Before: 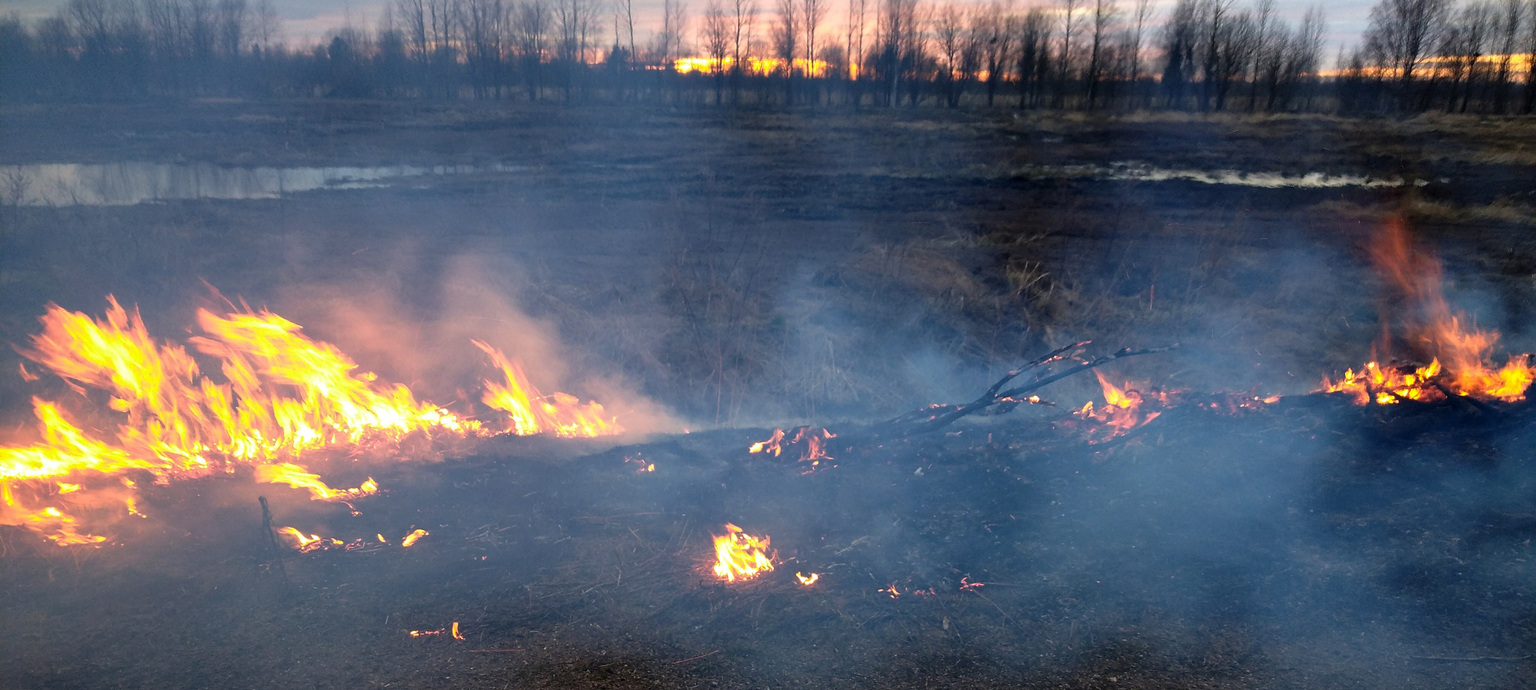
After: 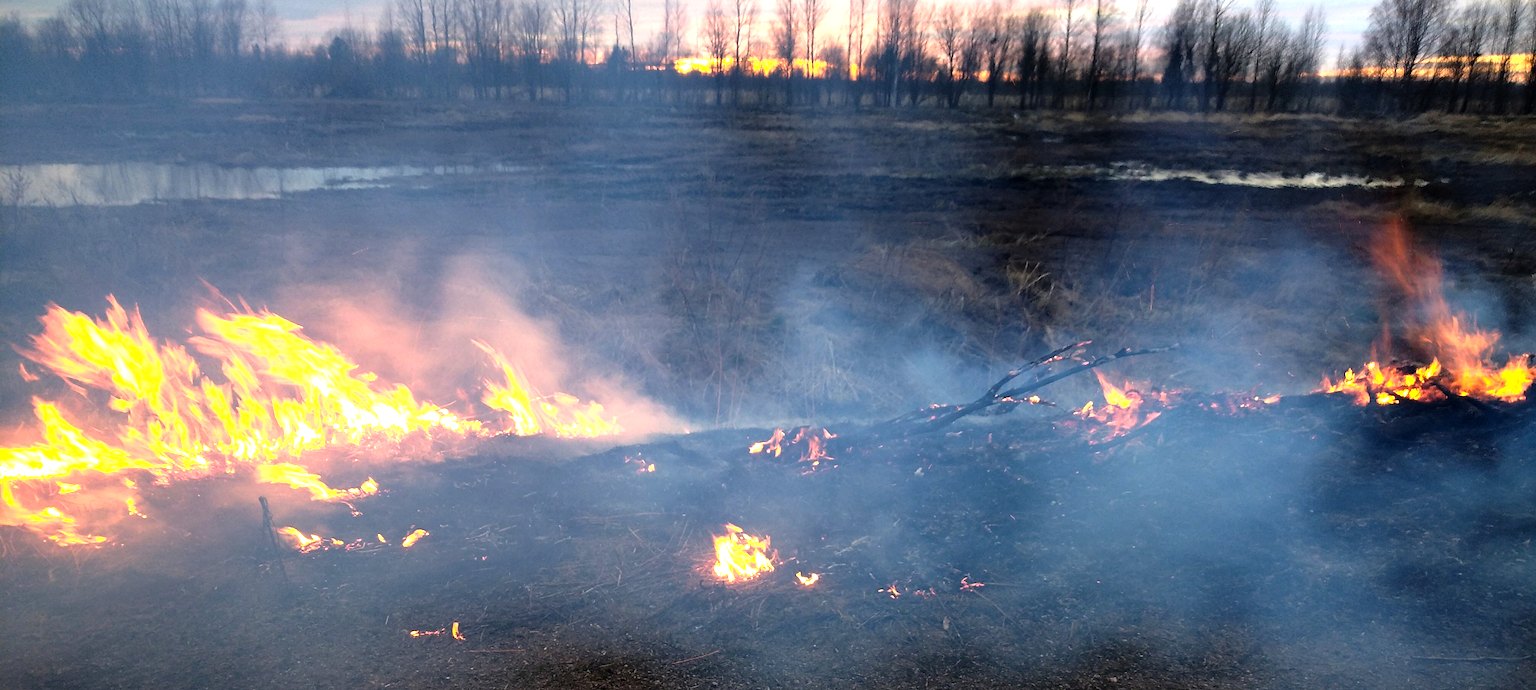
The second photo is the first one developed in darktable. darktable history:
tone equalizer: -8 EV -0.71 EV, -7 EV -0.703 EV, -6 EV -0.596 EV, -5 EV -0.384 EV, -3 EV 0.388 EV, -2 EV 0.6 EV, -1 EV 0.698 EV, +0 EV 0.737 EV
